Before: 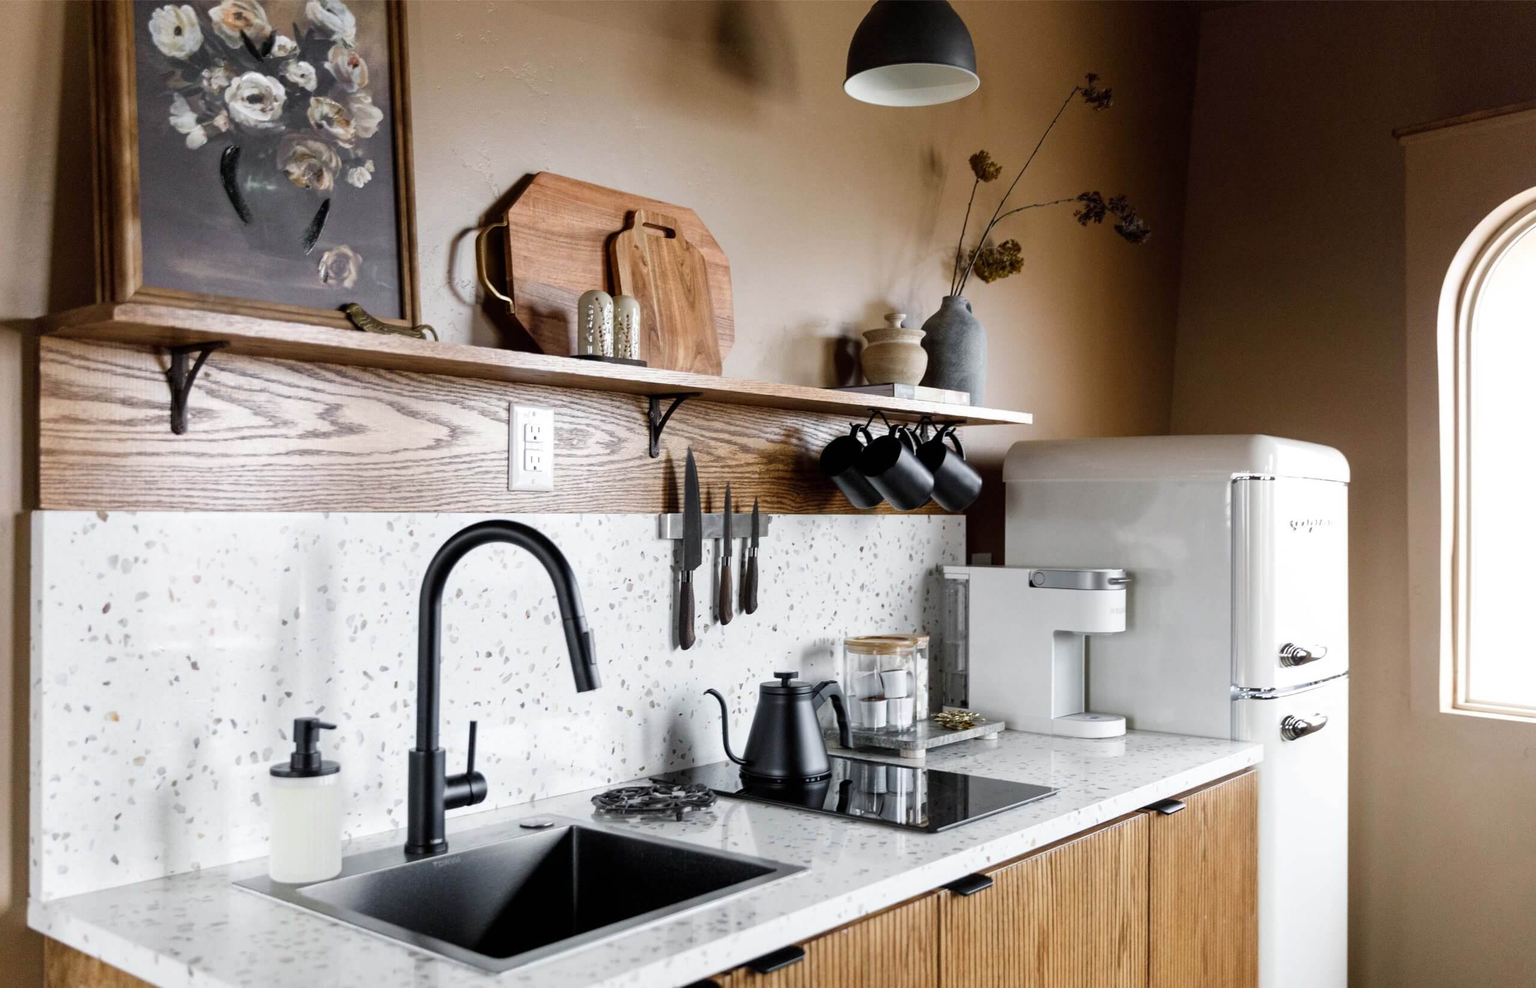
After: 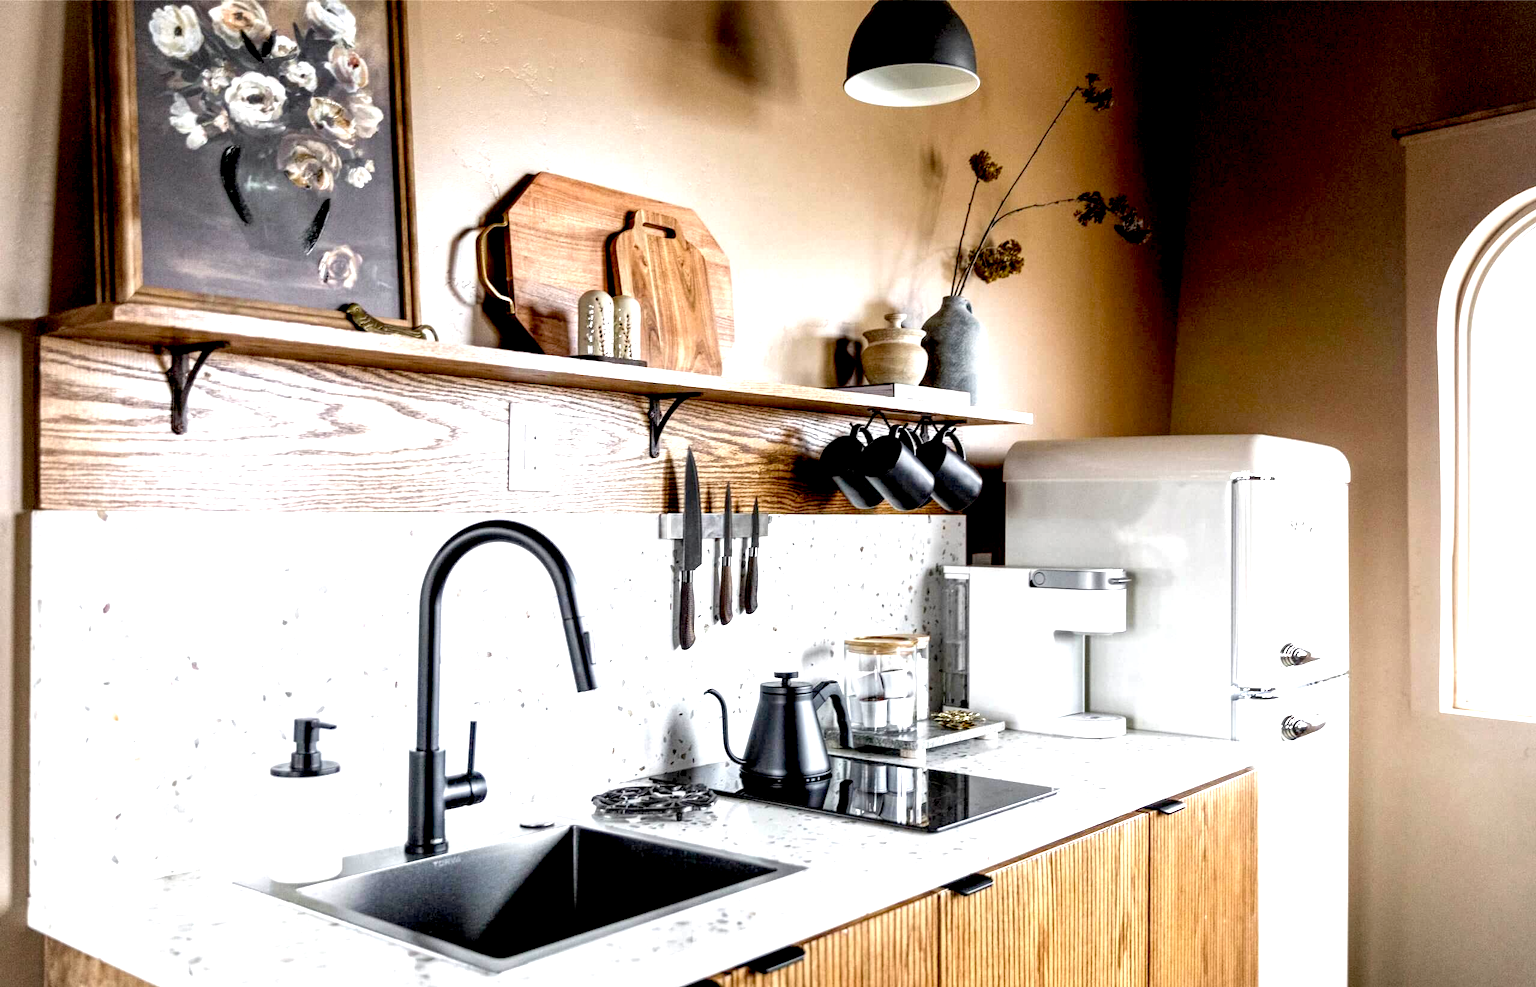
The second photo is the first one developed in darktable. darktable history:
vignetting: brightness -0.167
local contrast: highlights 40%, shadows 60%, detail 136%, midtone range 0.514
exposure: black level correction 0.011, exposure 1.088 EV, compensate exposure bias true, compensate highlight preservation false
